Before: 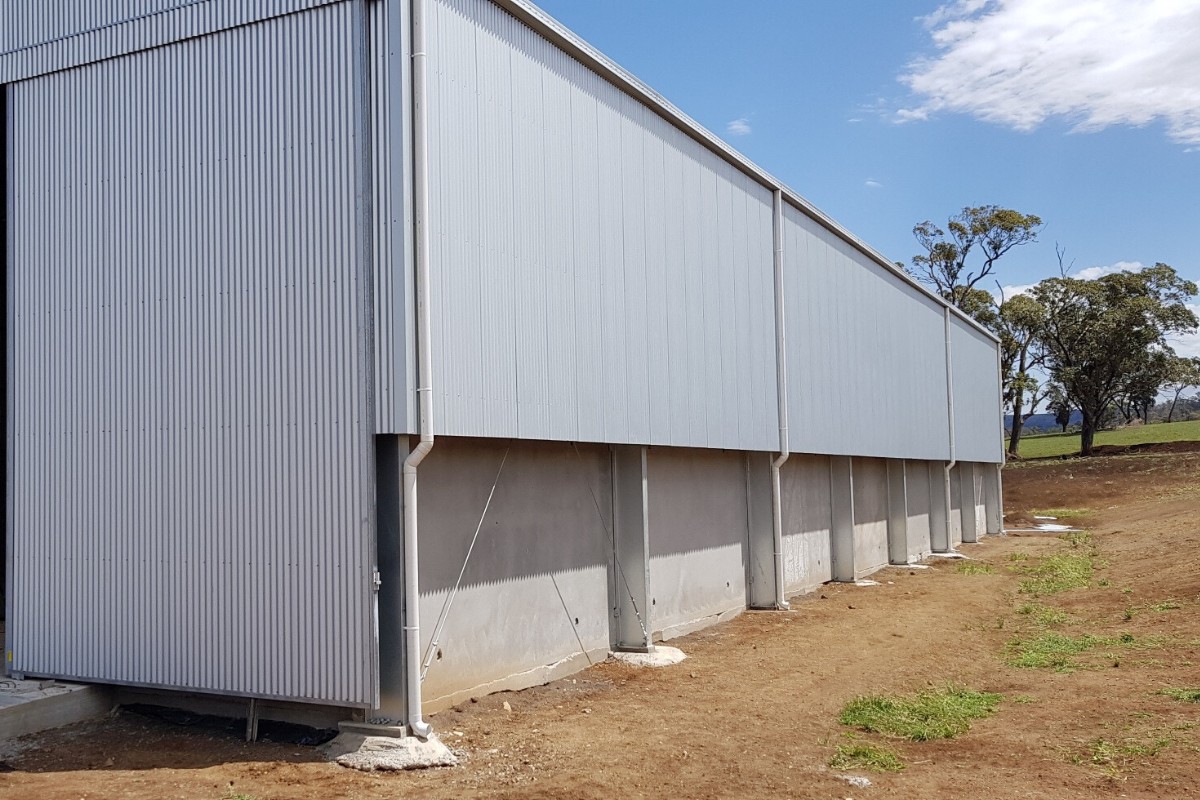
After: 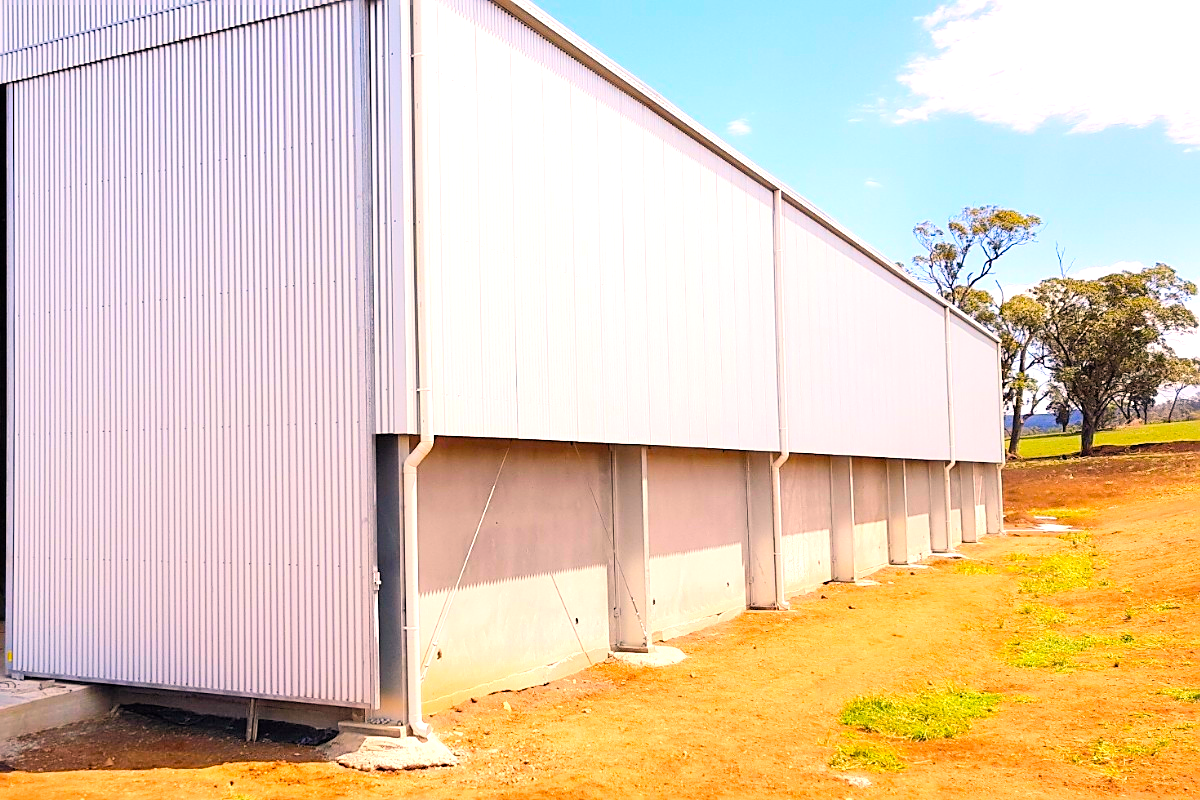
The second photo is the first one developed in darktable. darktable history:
exposure: exposure 0.943 EV, compensate highlight preservation false
white balance: red 1.127, blue 0.943
contrast equalizer: octaves 7, y [[0.502, 0.505, 0.512, 0.529, 0.564, 0.588], [0.5 ×6], [0.502, 0.505, 0.512, 0.529, 0.564, 0.588], [0, 0.001, 0.001, 0.004, 0.008, 0.011], [0, 0.001, 0.001, 0.004, 0.008, 0.011]], mix -1
color balance rgb: linear chroma grading › global chroma 10%, perceptual saturation grading › global saturation 30%, global vibrance 10%
tone curve: curves: ch0 [(0, 0) (0.004, 0.001) (0.133, 0.16) (0.325, 0.399) (0.475, 0.588) (0.832, 0.903) (1, 1)], color space Lab, linked channels, preserve colors none
sharpen: on, module defaults
